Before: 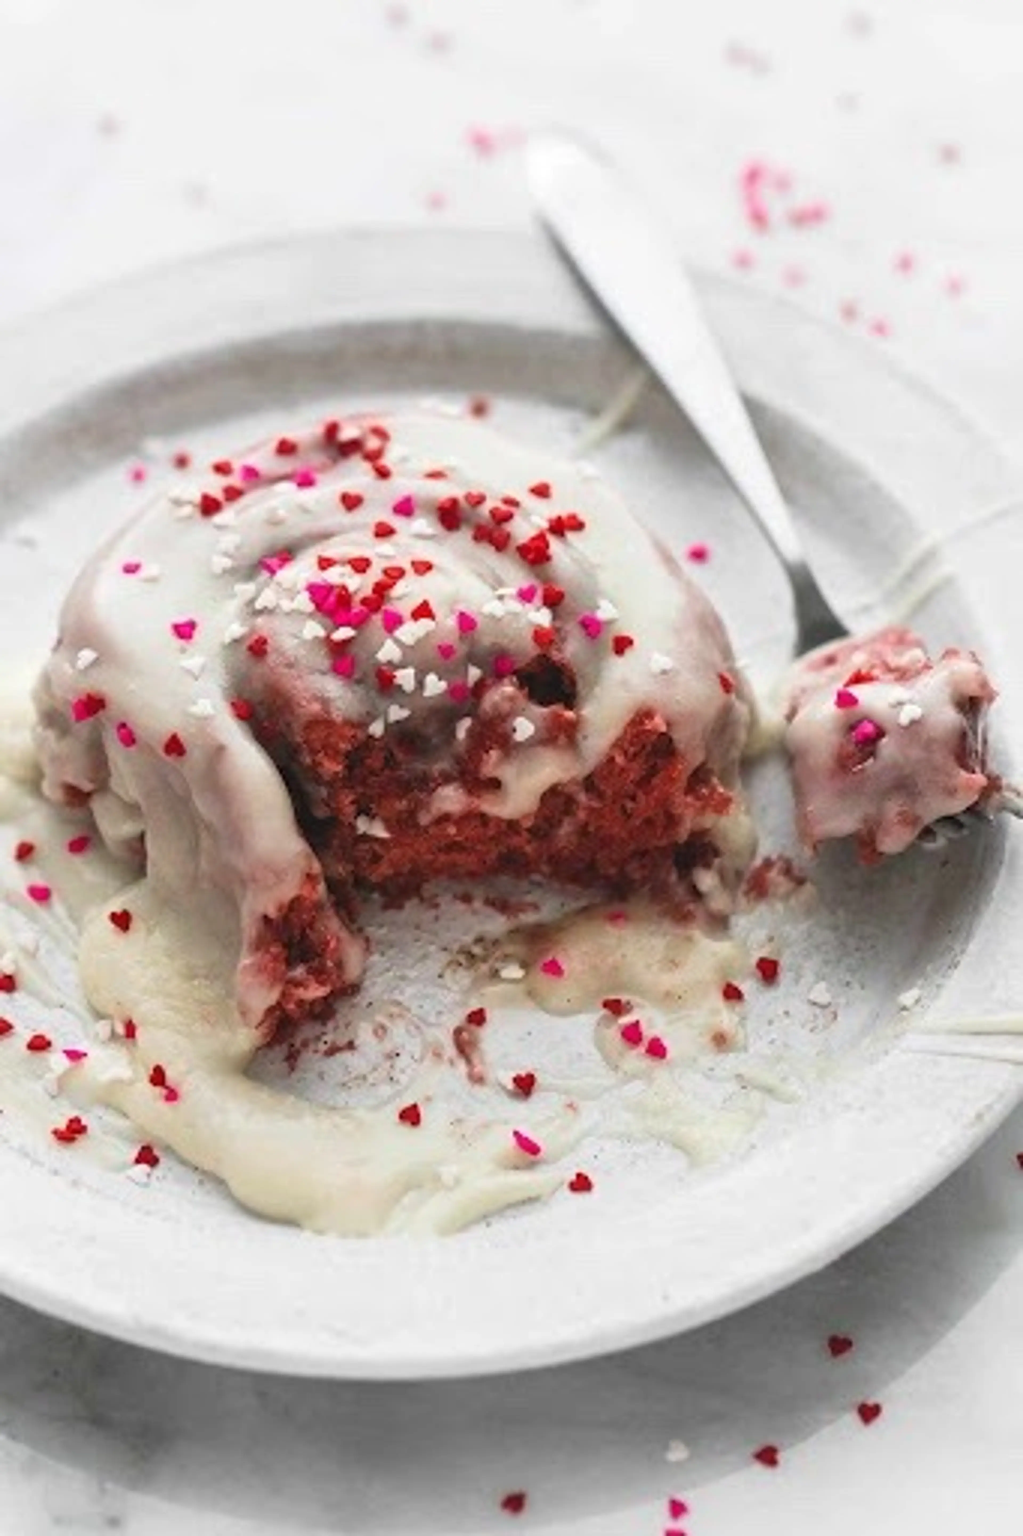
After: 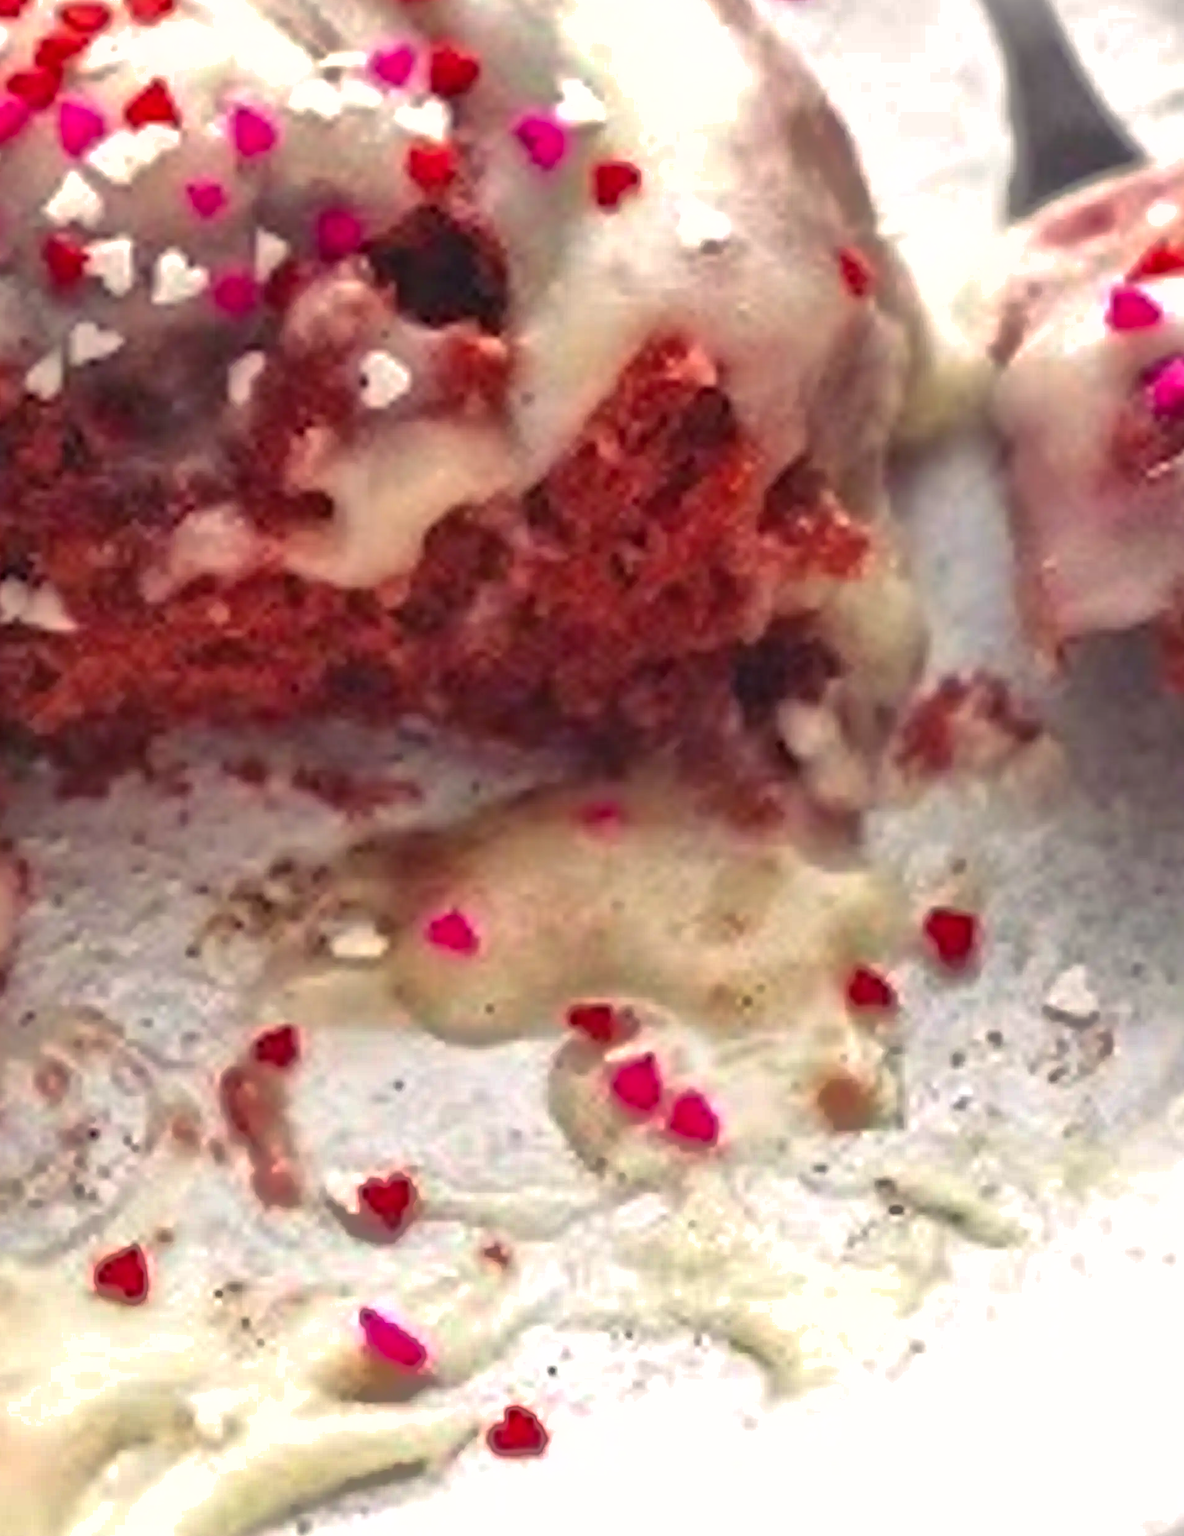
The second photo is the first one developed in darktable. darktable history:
shadows and highlights: shadows 39.8, highlights -59.7
crop: left 34.956%, top 36.833%, right 15.078%, bottom 20.022%
color balance rgb: shadows lift › luminance 0.388%, shadows lift › chroma 6.876%, shadows lift › hue 301.1°, highlights gain › chroma 1.352%, highlights gain › hue 56.38°, perceptual saturation grading › global saturation 2.135%, perceptual saturation grading › highlights -2.973%, perceptual saturation grading › mid-tones 4.068%, perceptual saturation grading › shadows 8.057%, perceptual brilliance grading › highlights 11.529%, global vibrance 20%
